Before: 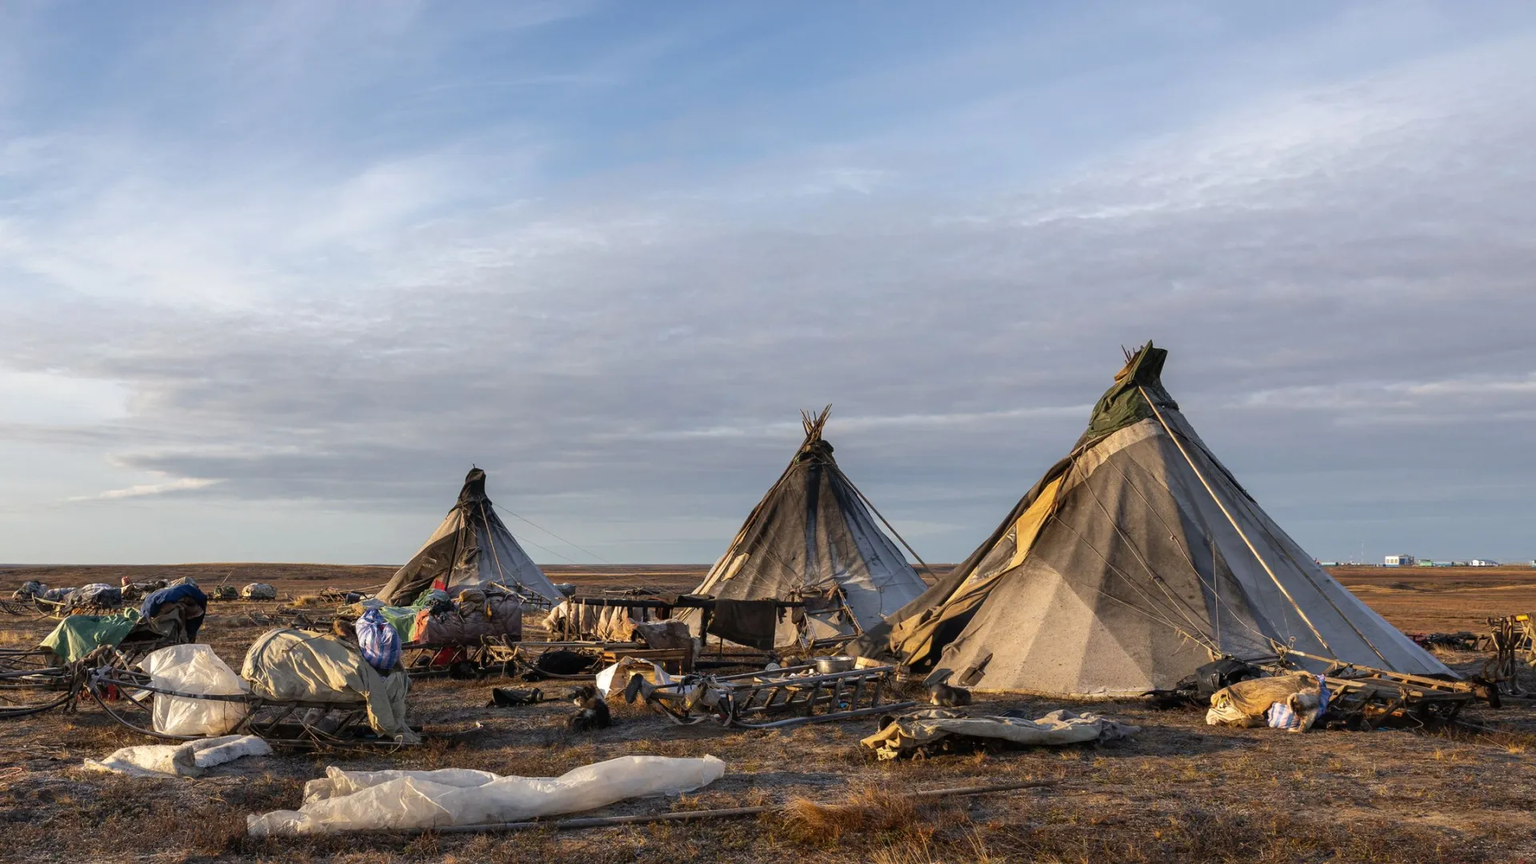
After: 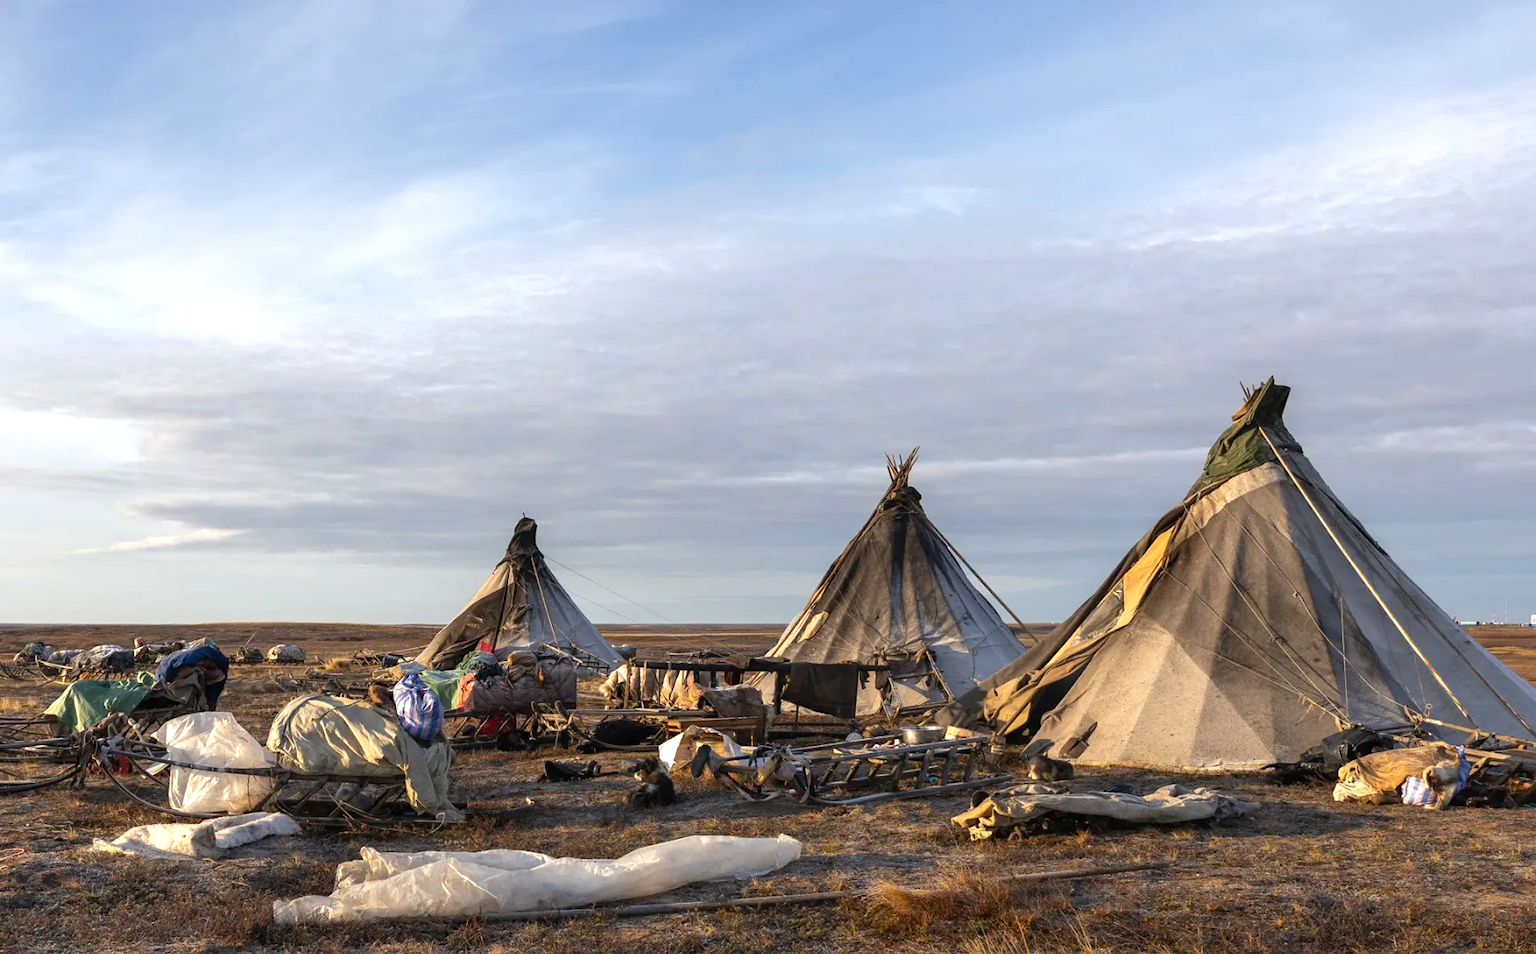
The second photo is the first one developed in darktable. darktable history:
tone equalizer: -8 EV -0.41 EV, -7 EV -0.392 EV, -6 EV -0.325 EV, -5 EV -0.242 EV, -3 EV 0.244 EV, -2 EV 0.321 EV, -1 EV 0.388 EV, +0 EV 0.413 EV, smoothing diameter 24.79%, edges refinement/feathering 6.42, preserve details guided filter
crop: right 9.515%, bottom 0.026%
